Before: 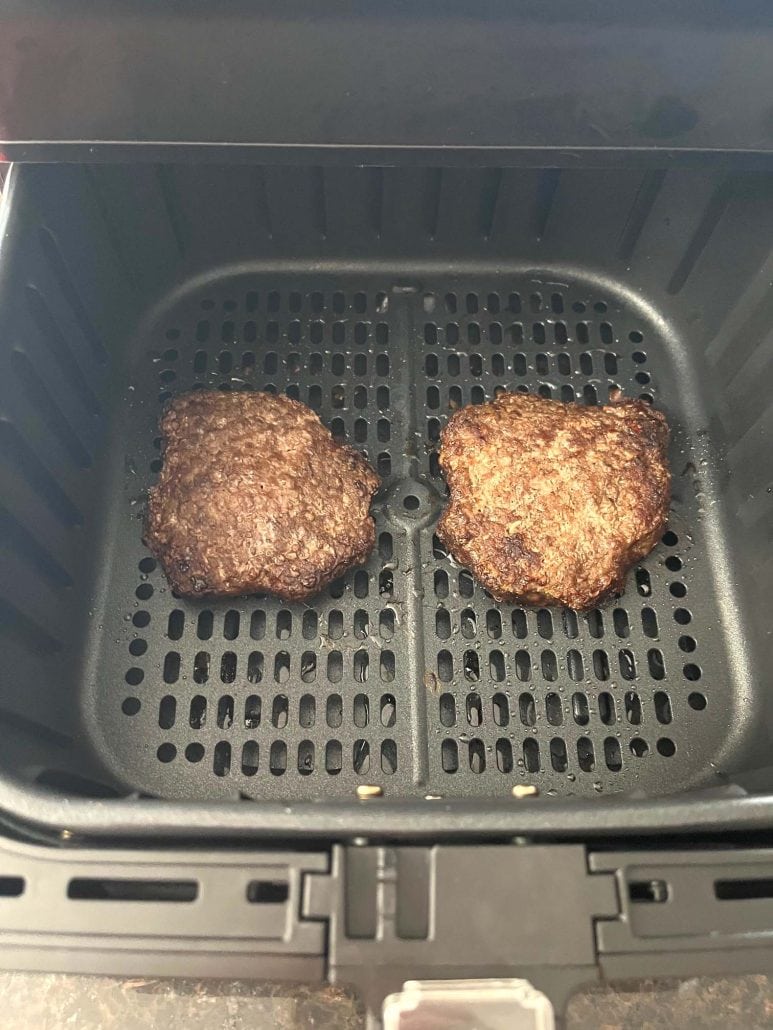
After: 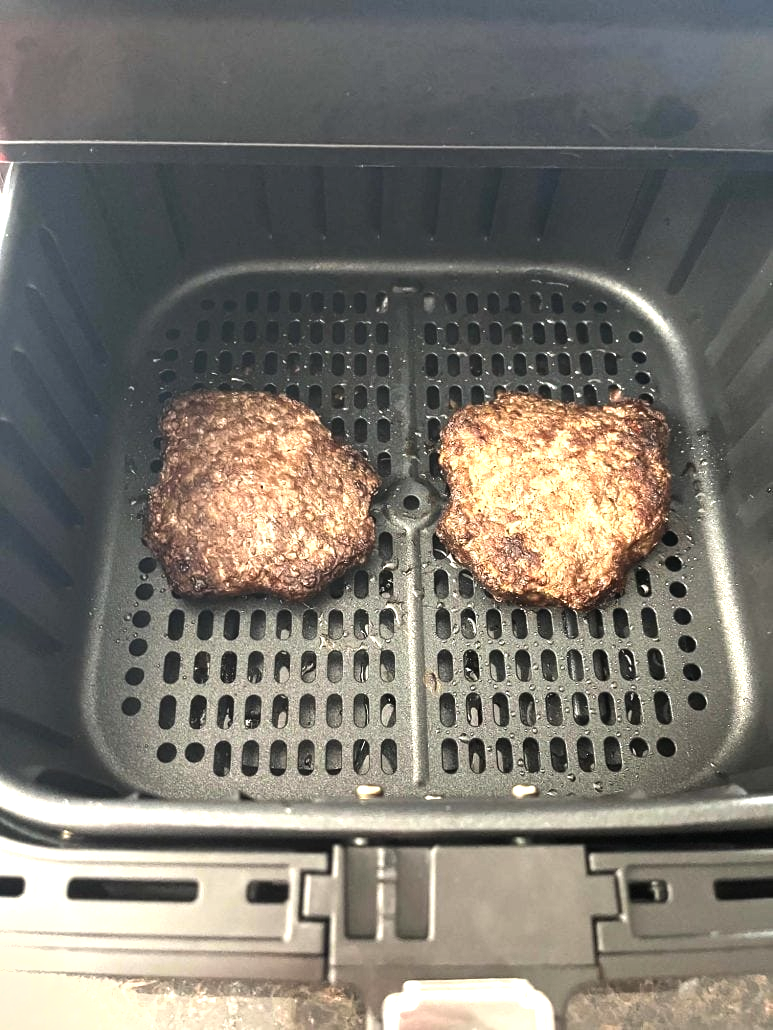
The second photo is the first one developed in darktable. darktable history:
tone equalizer: -8 EV -0.712 EV, -7 EV -0.702 EV, -6 EV -0.577 EV, -5 EV -0.384 EV, -3 EV 0.376 EV, -2 EV 0.6 EV, -1 EV 0.681 EV, +0 EV 0.777 EV, edges refinement/feathering 500, mask exposure compensation -1.57 EV, preserve details no
shadows and highlights: radius 44.8, white point adjustment 6.56, compress 79.73%, highlights color adjustment 0.393%, soften with gaussian
